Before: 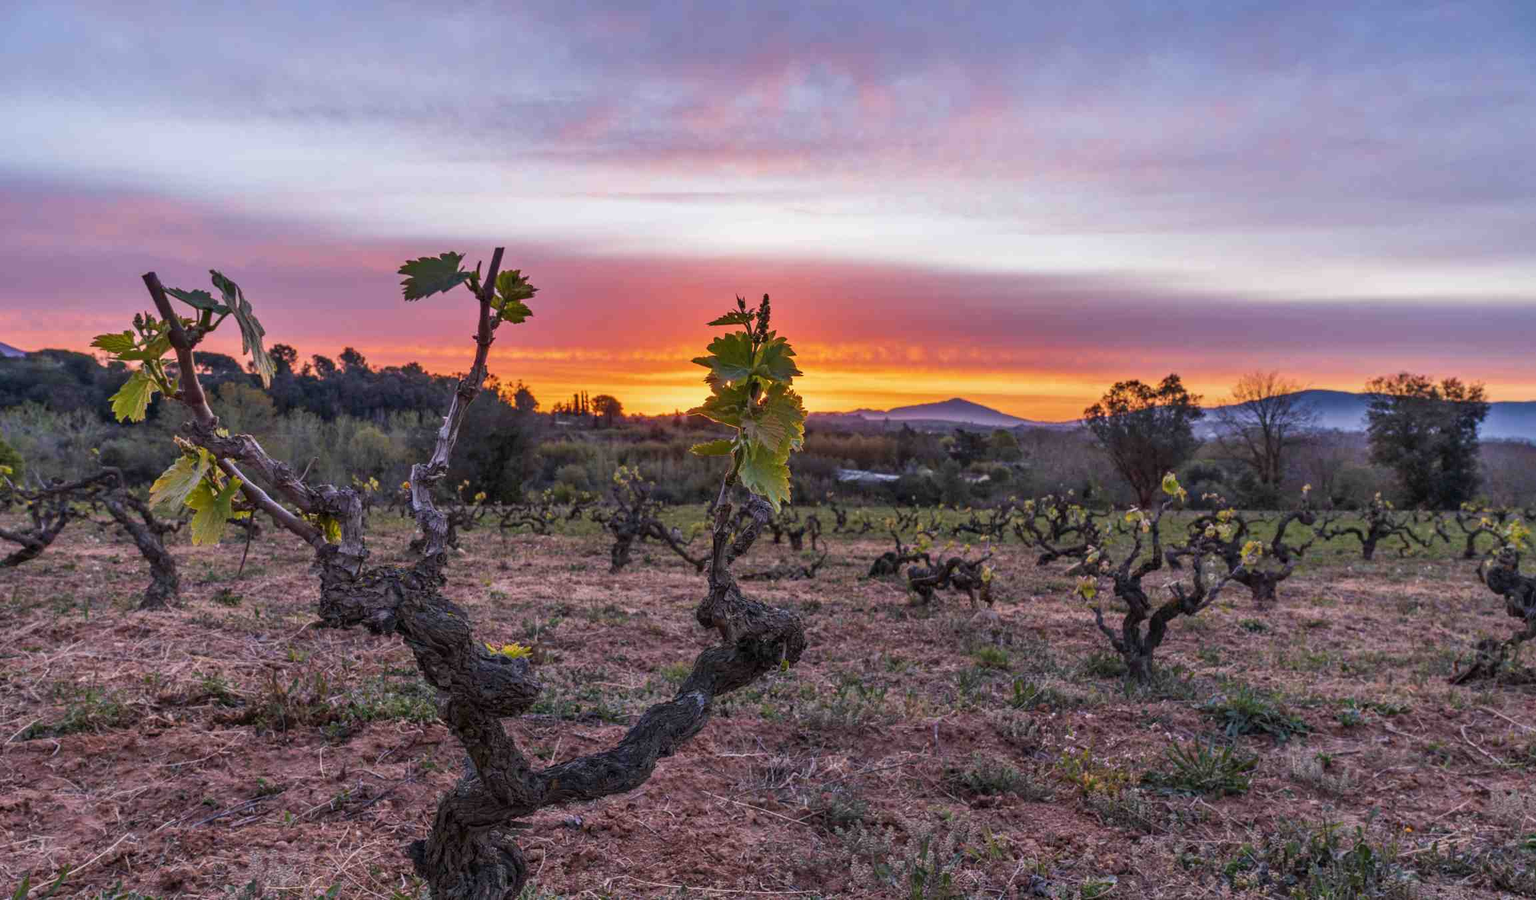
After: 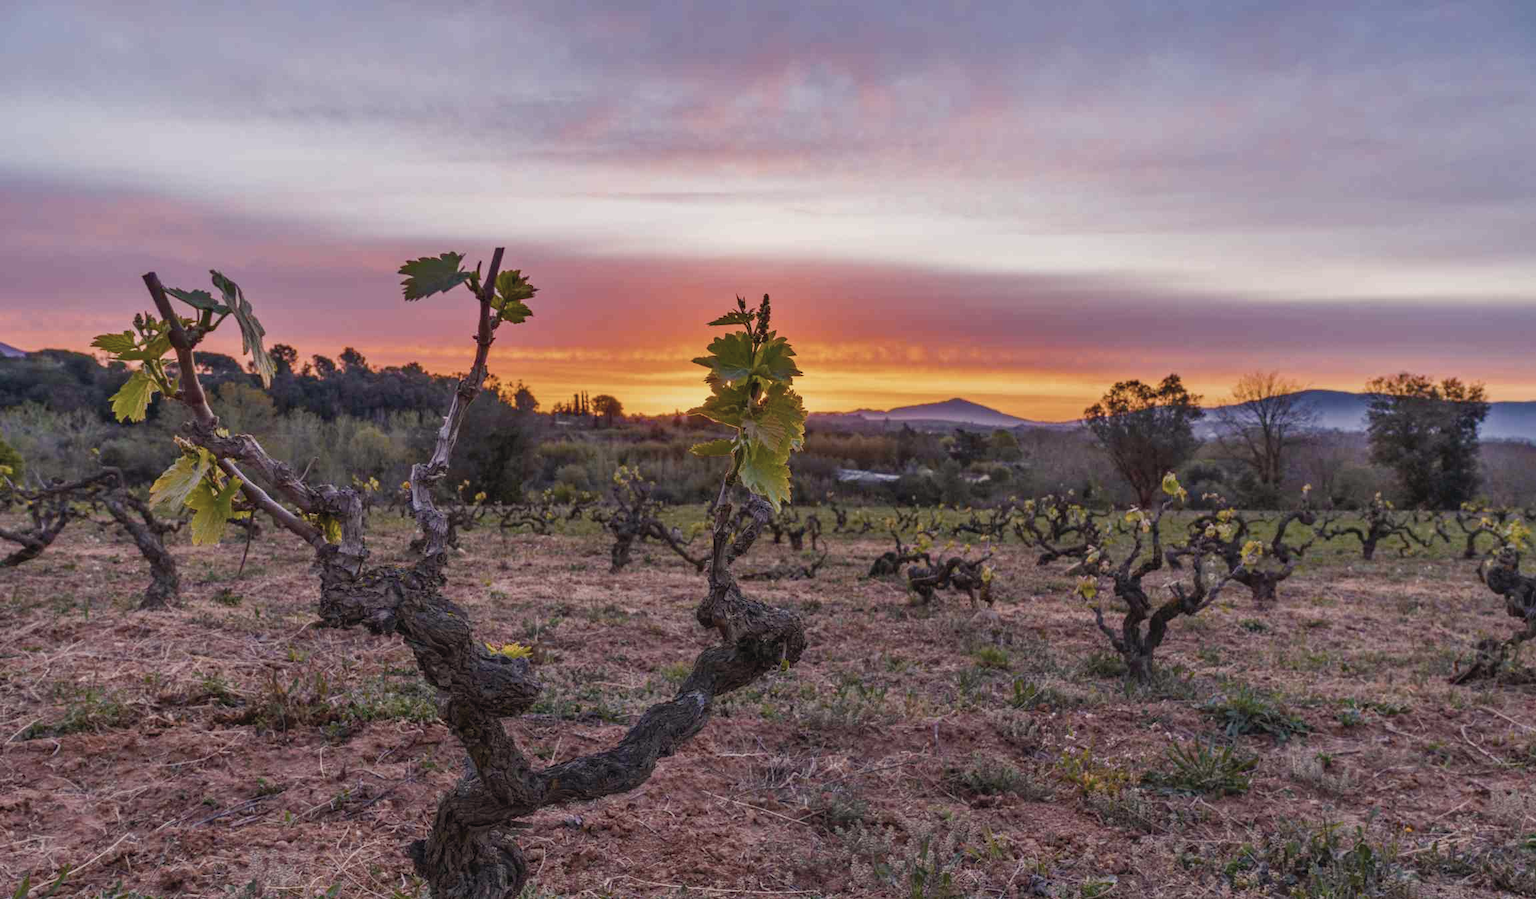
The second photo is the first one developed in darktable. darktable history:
contrast brightness saturation: contrast -0.062, saturation -0.411
color balance rgb: power › chroma 0.697%, power › hue 60°, highlights gain › chroma 1.708%, highlights gain › hue 55.04°, linear chroma grading › global chroma 14.617%, perceptual saturation grading › global saturation 20.919%, perceptual saturation grading › highlights -19.903%, perceptual saturation grading › shadows 29.367%, perceptual brilliance grading › global brilliance 1.645%, perceptual brilliance grading › highlights -3.896%
